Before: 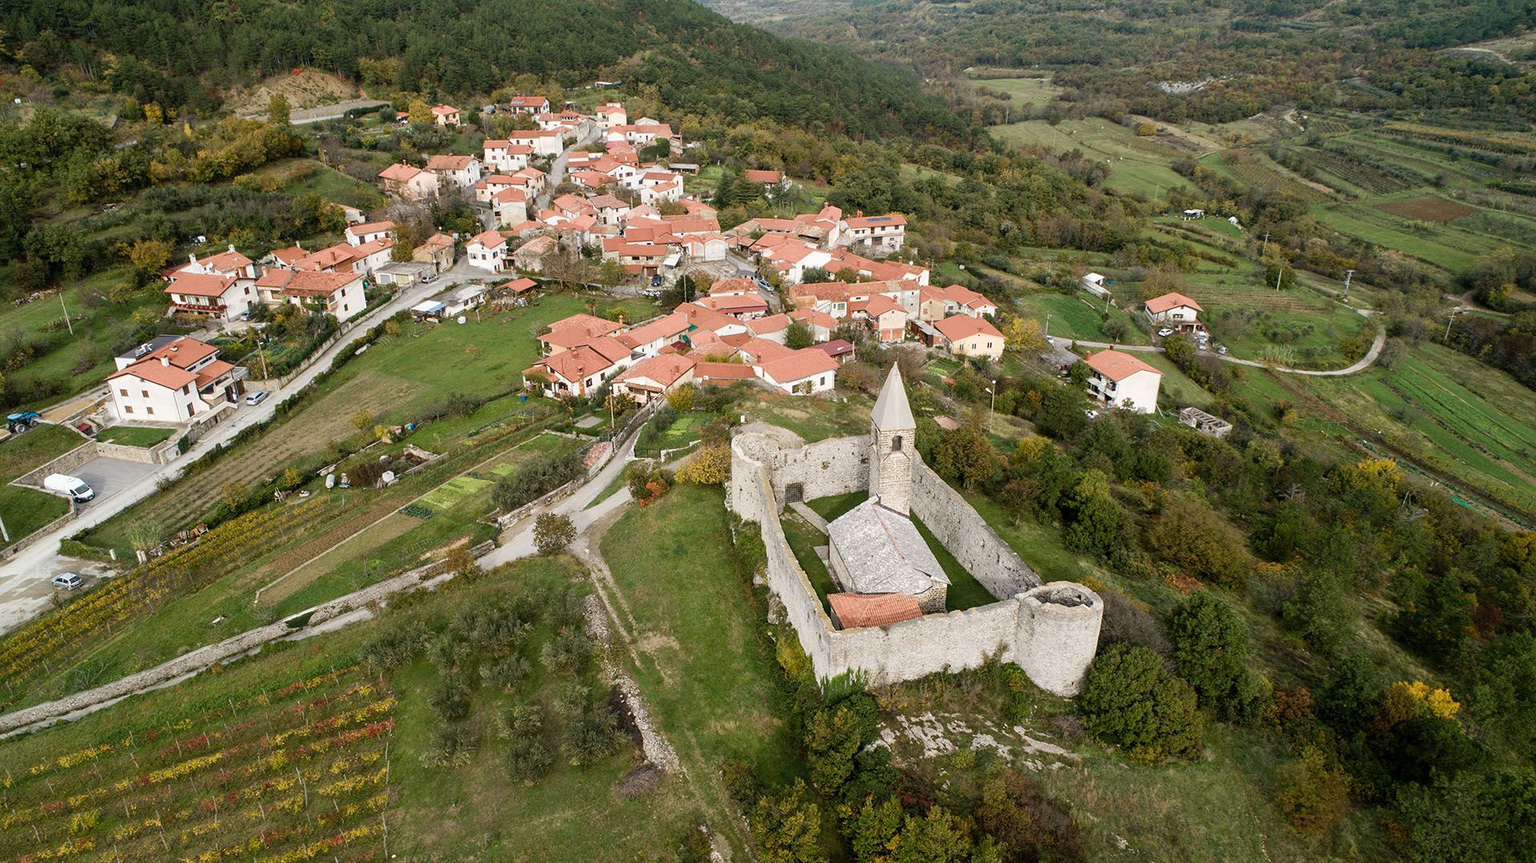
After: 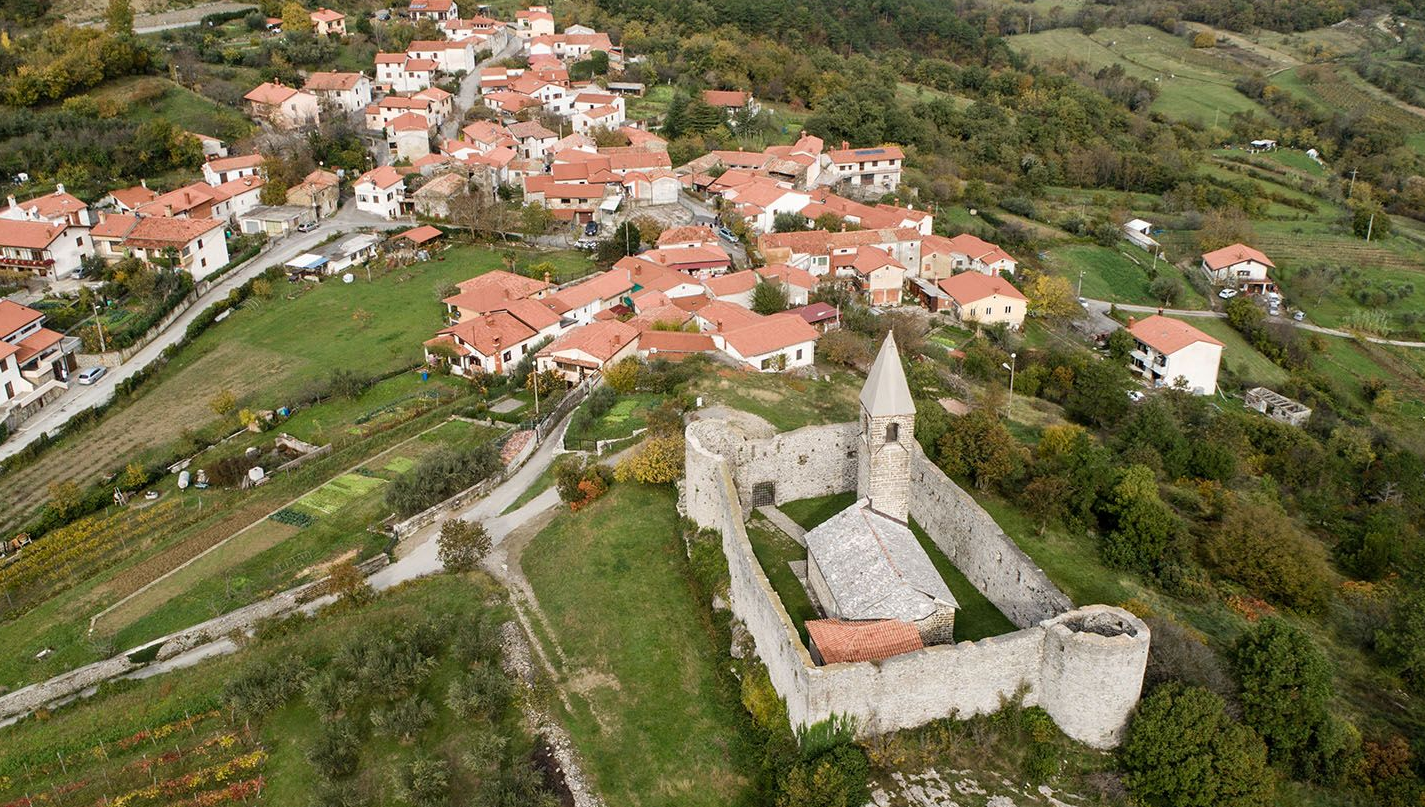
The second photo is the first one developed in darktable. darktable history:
crop and rotate: left 11.967%, top 11.34%, right 13.783%, bottom 13.812%
